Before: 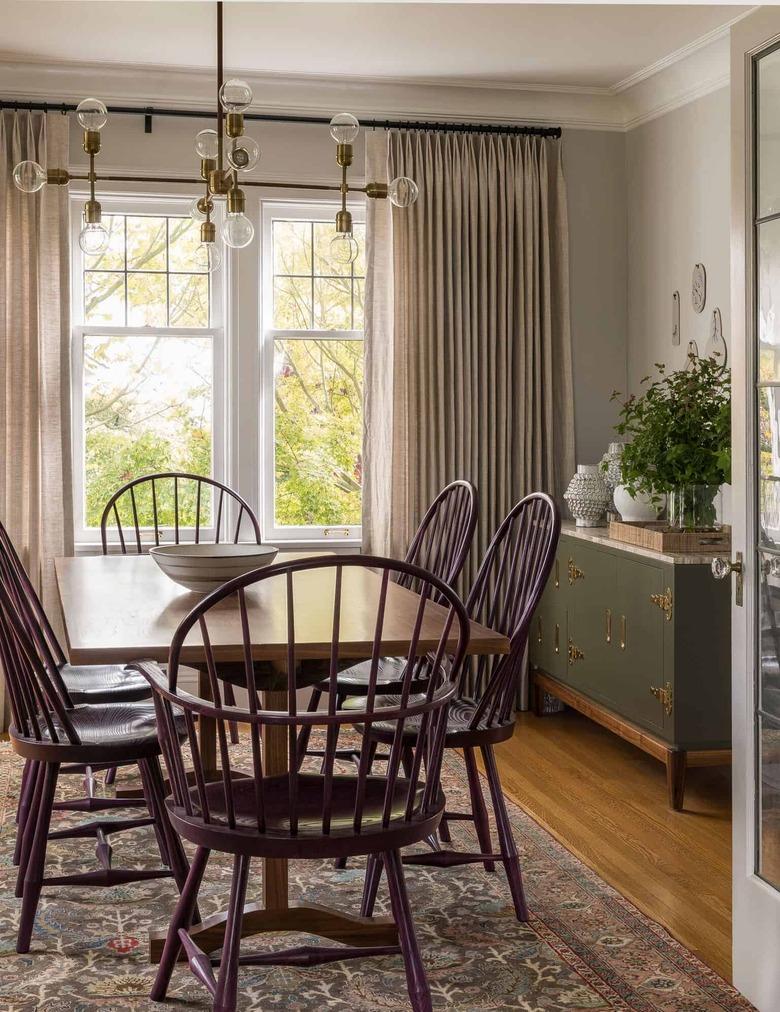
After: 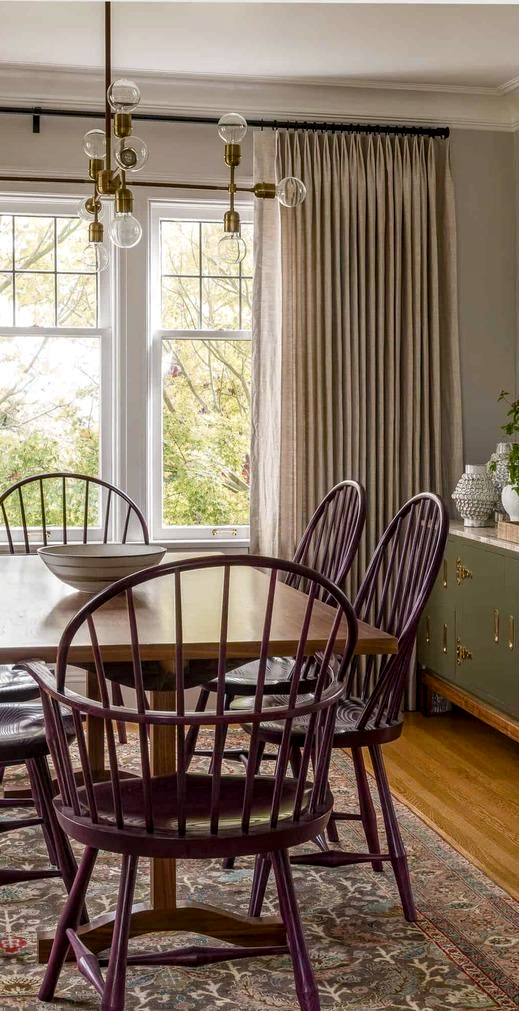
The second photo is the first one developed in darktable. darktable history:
crop and rotate: left 14.361%, right 18.978%
color balance rgb: perceptual saturation grading › global saturation 20%, perceptual saturation grading › highlights -48.992%, perceptual saturation grading › shadows 24.997%
local contrast: on, module defaults
